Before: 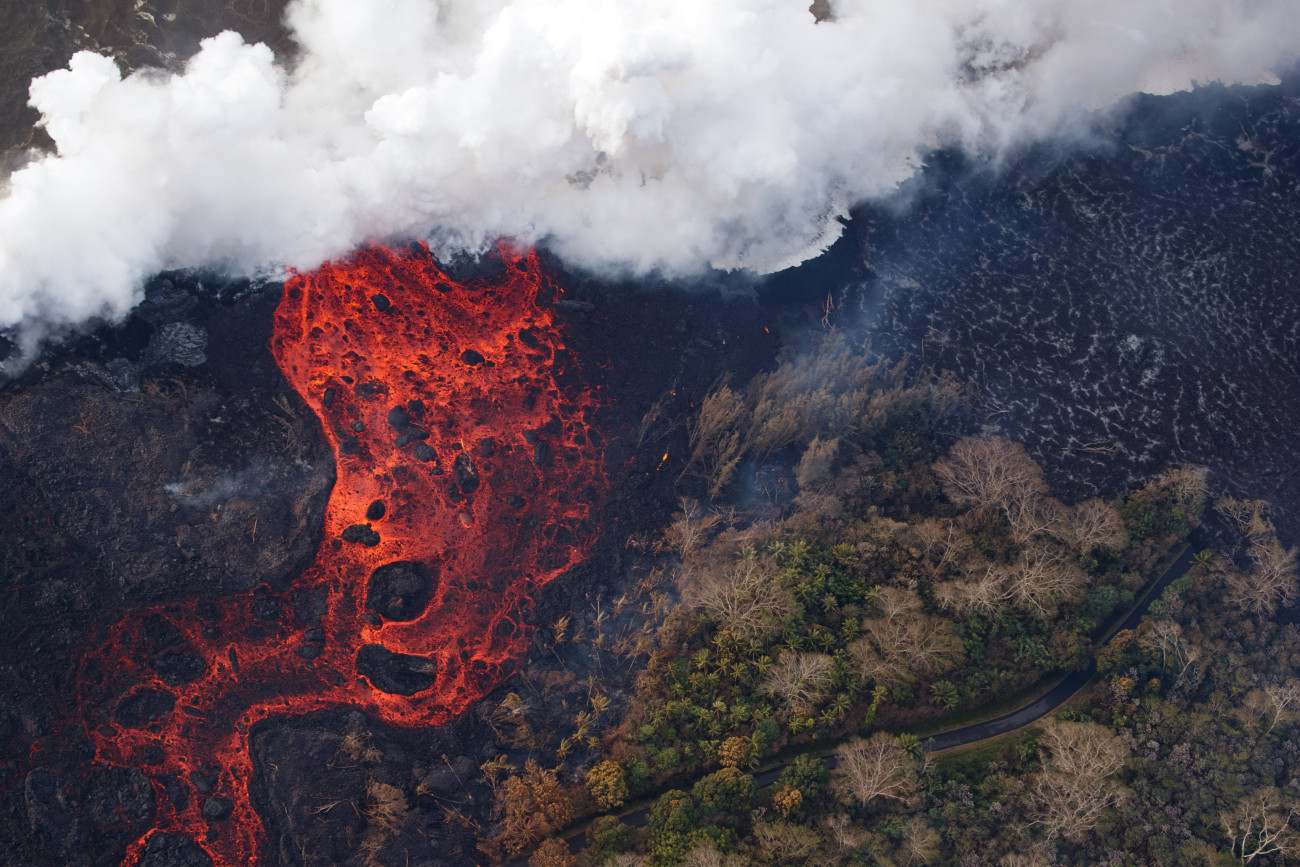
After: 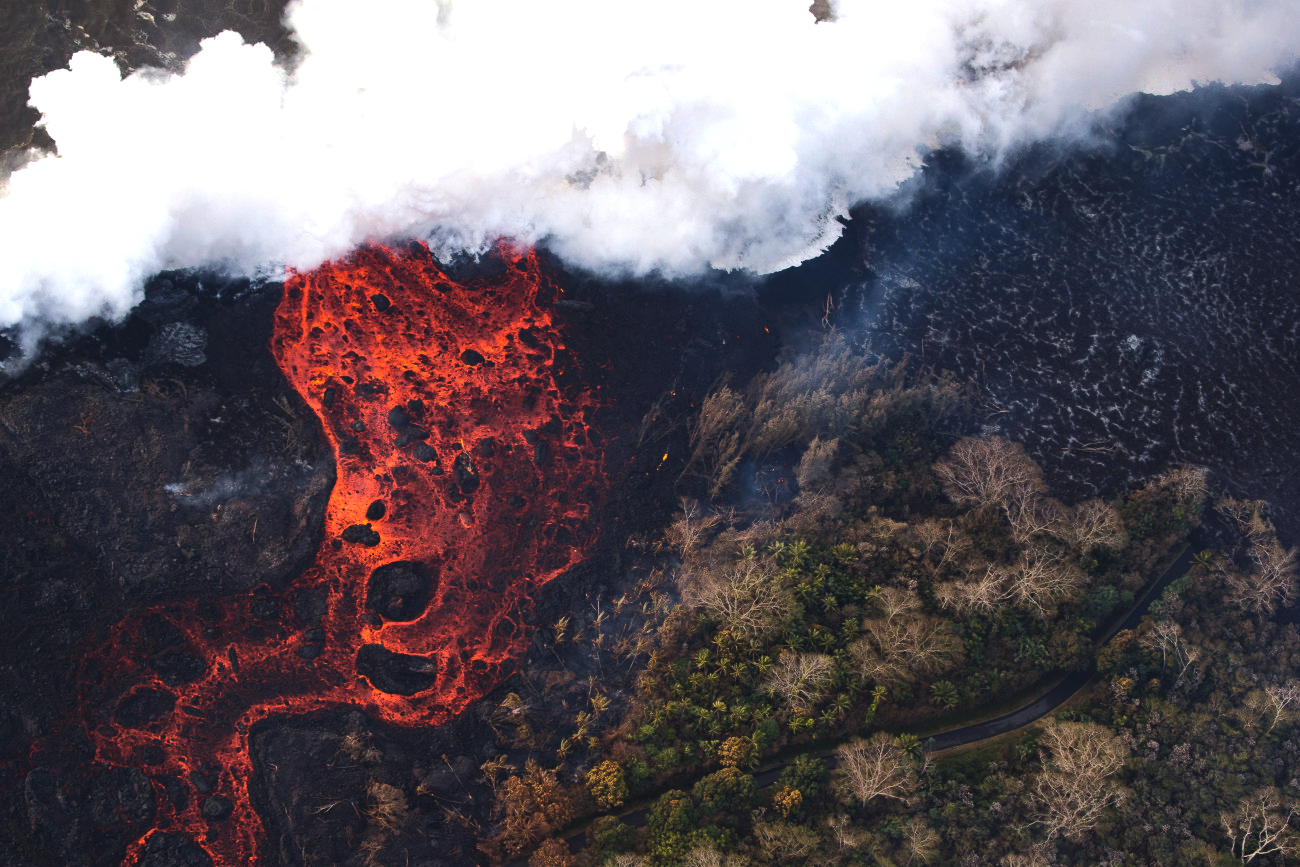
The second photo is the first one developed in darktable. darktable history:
color balance rgb: global offset › luminance 0.71%, perceptual saturation grading › global saturation -11.5%, perceptual brilliance grading › highlights 17.77%, perceptual brilliance grading › mid-tones 31.71%, perceptual brilliance grading › shadows -31.01%, global vibrance 50%
white balance: emerald 1
